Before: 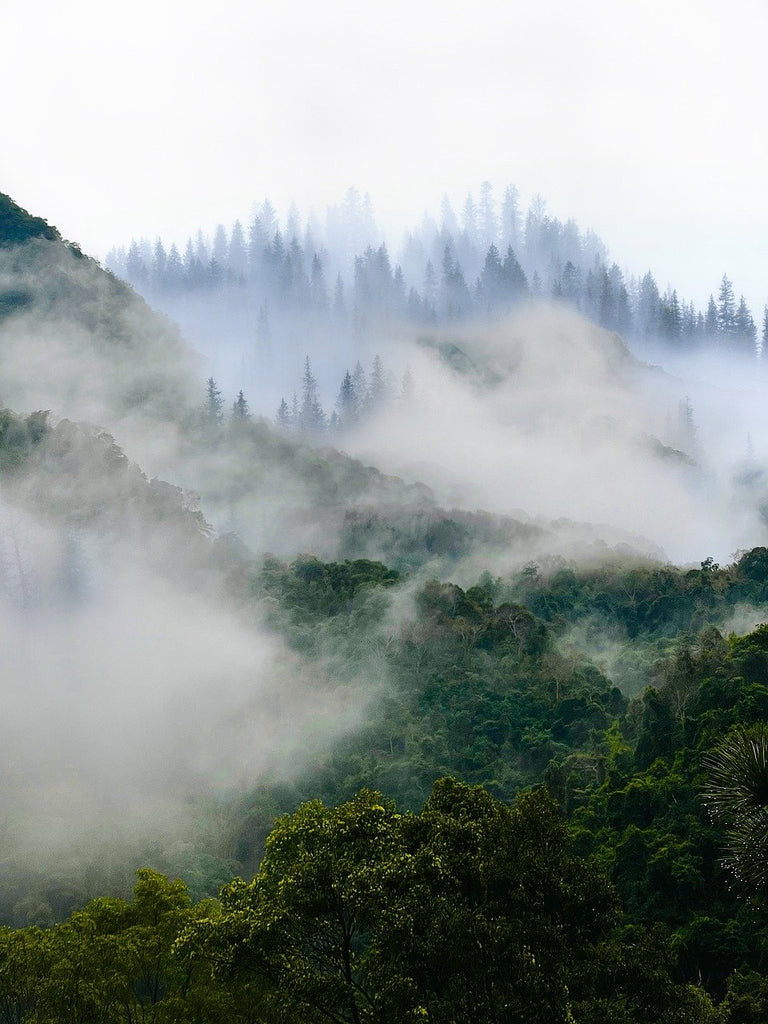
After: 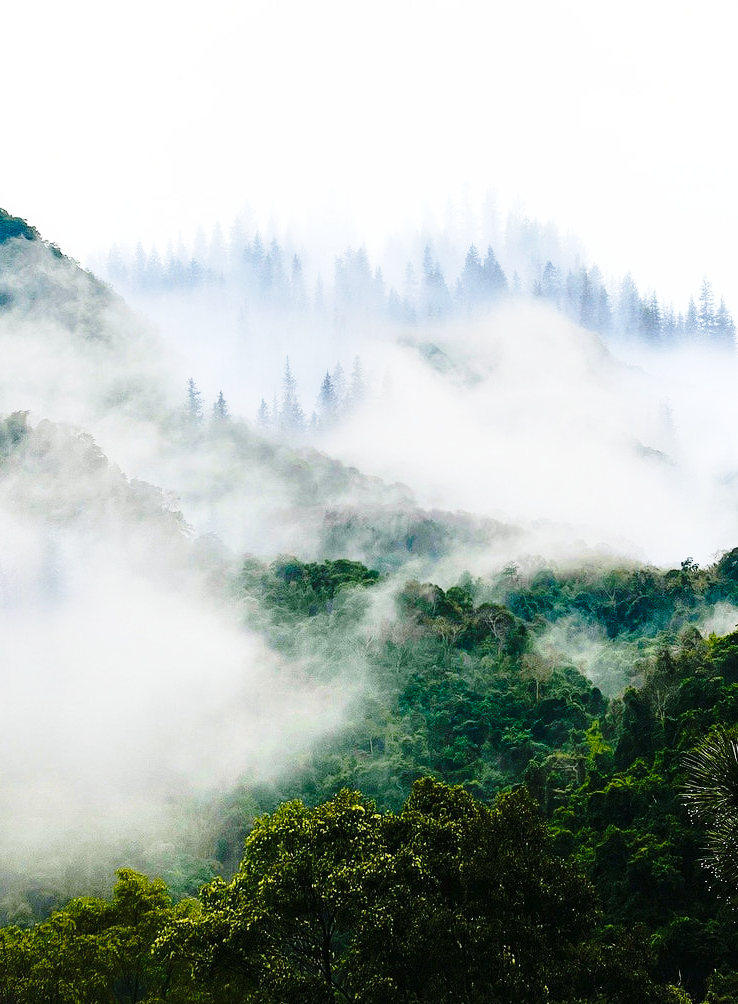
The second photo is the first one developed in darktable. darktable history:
crop and rotate: left 2.651%, right 1.225%, bottom 1.875%
base curve: curves: ch0 [(0, 0) (0.028, 0.03) (0.105, 0.232) (0.387, 0.748) (0.754, 0.968) (1, 1)], preserve colors none
